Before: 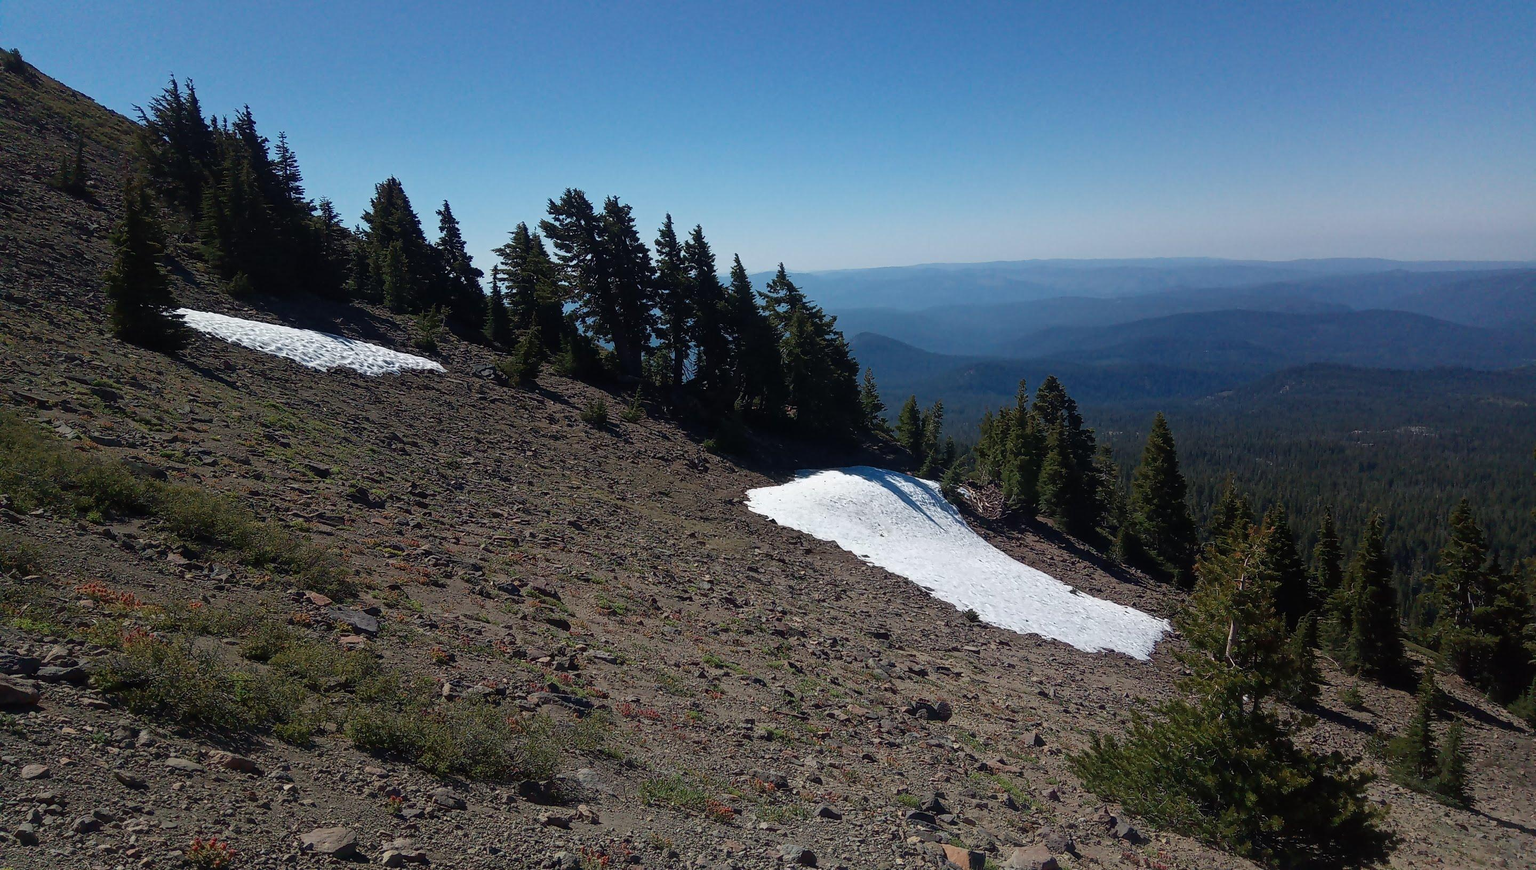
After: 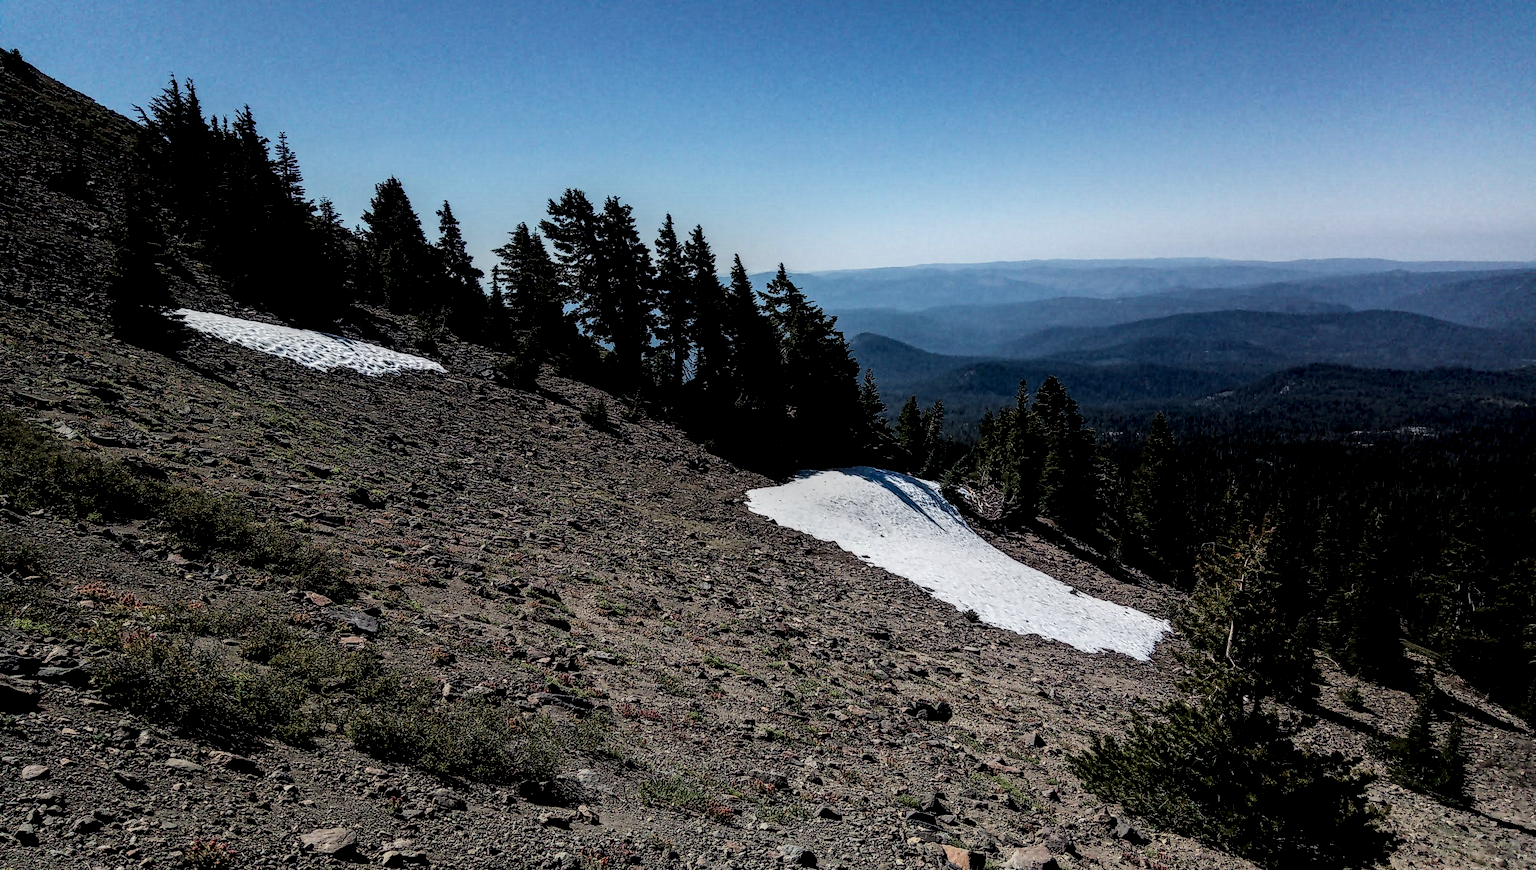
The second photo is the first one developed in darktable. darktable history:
filmic rgb: black relative exposure -5 EV, hardness 2.88, contrast 1.3, highlights saturation mix -30%
local contrast: highlights 19%, detail 186%
